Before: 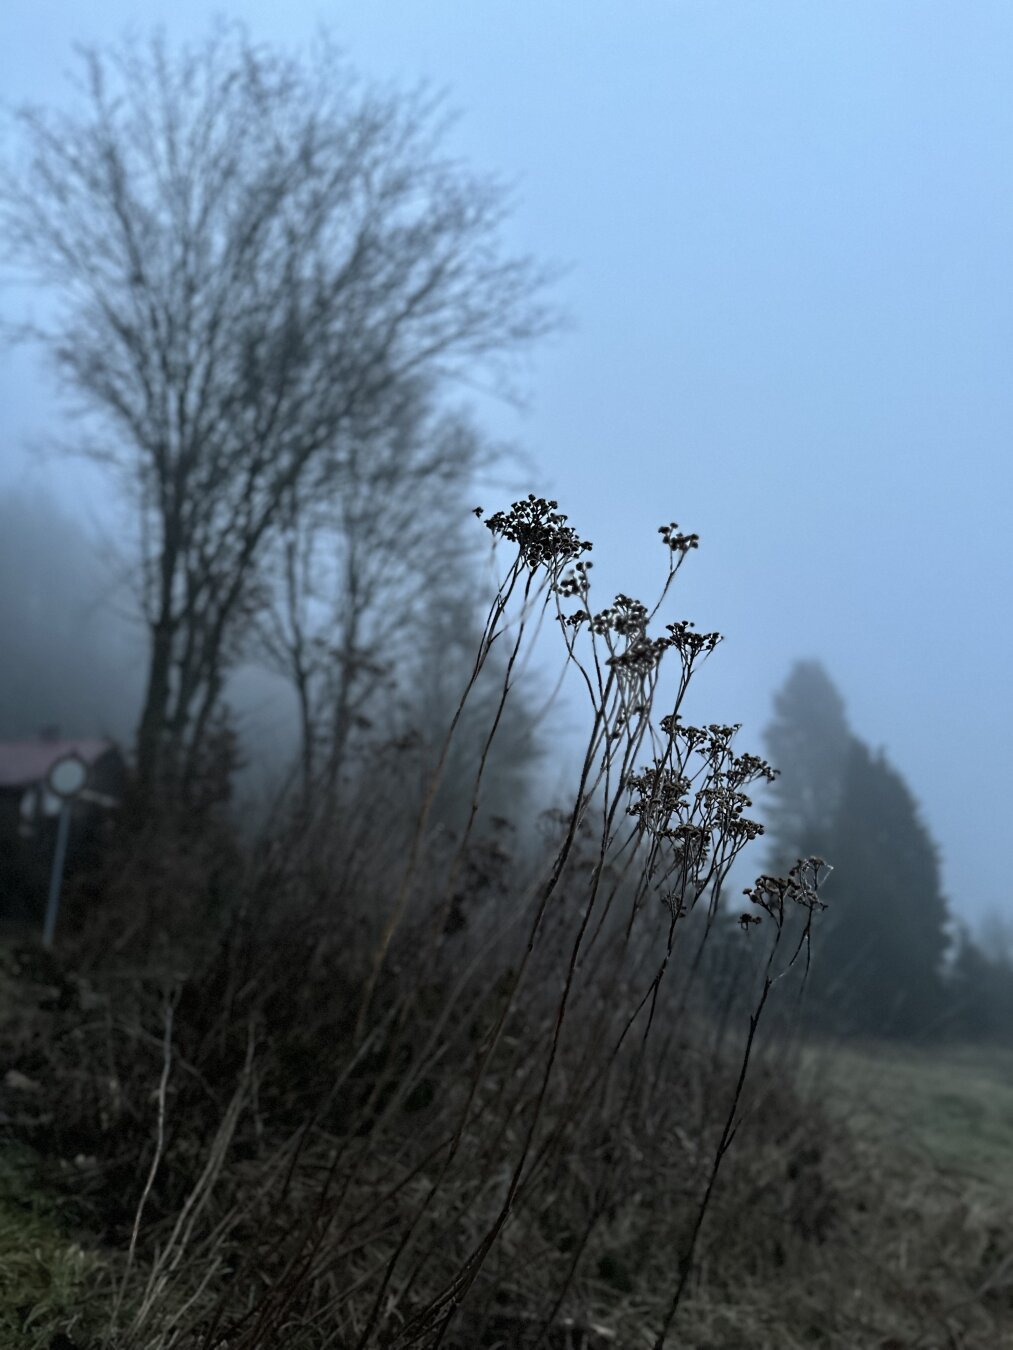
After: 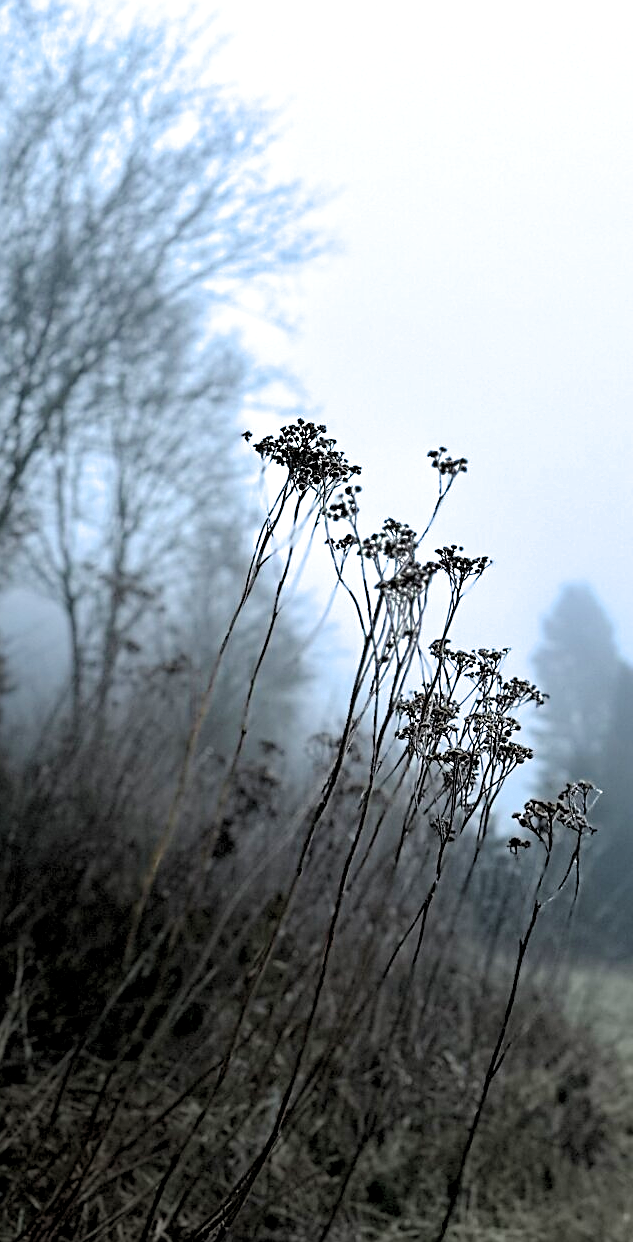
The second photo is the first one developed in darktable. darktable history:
exposure: exposure 0.995 EV, compensate highlight preservation false
crop and rotate: left 22.819%, top 5.636%, right 14.613%, bottom 2.351%
levels: levels [0.026, 0.507, 0.987]
sharpen: on, module defaults
tone equalizer: -8 EV -0.73 EV, -7 EV -0.699 EV, -6 EV -0.612 EV, -5 EV -0.415 EV, -3 EV 0.366 EV, -2 EV 0.6 EV, -1 EV 0.689 EV, +0 EV 0.781 EV, mask exposure compensation -0.489 EV
filmic rgb: middle gray luminance 18.25%, black relative exposure -10.44 EV, white relative exposure 3.42 EV, threshold 2.99 EV, target black luminance 0%, hardness 6.05, latitude 98.23%, contrast 0.842, shadows ↔ highlights balance 0.354%, enable highlight reconstruction true
color zones: curves: ch1 [(0.24, 0.634) (0.75, 0.5)]; ch2 [(0.253, 0.437) (0.745, 0.491)], mix 28.2%
